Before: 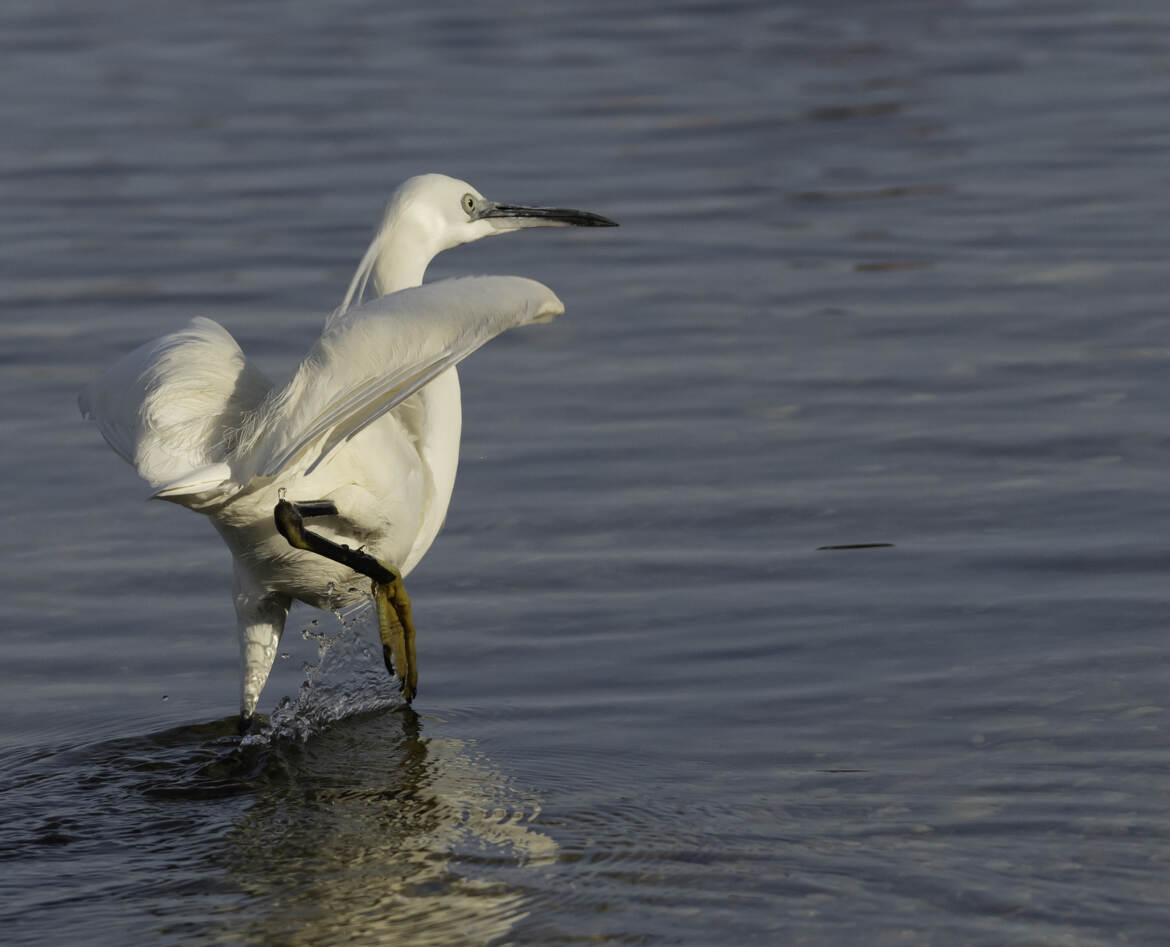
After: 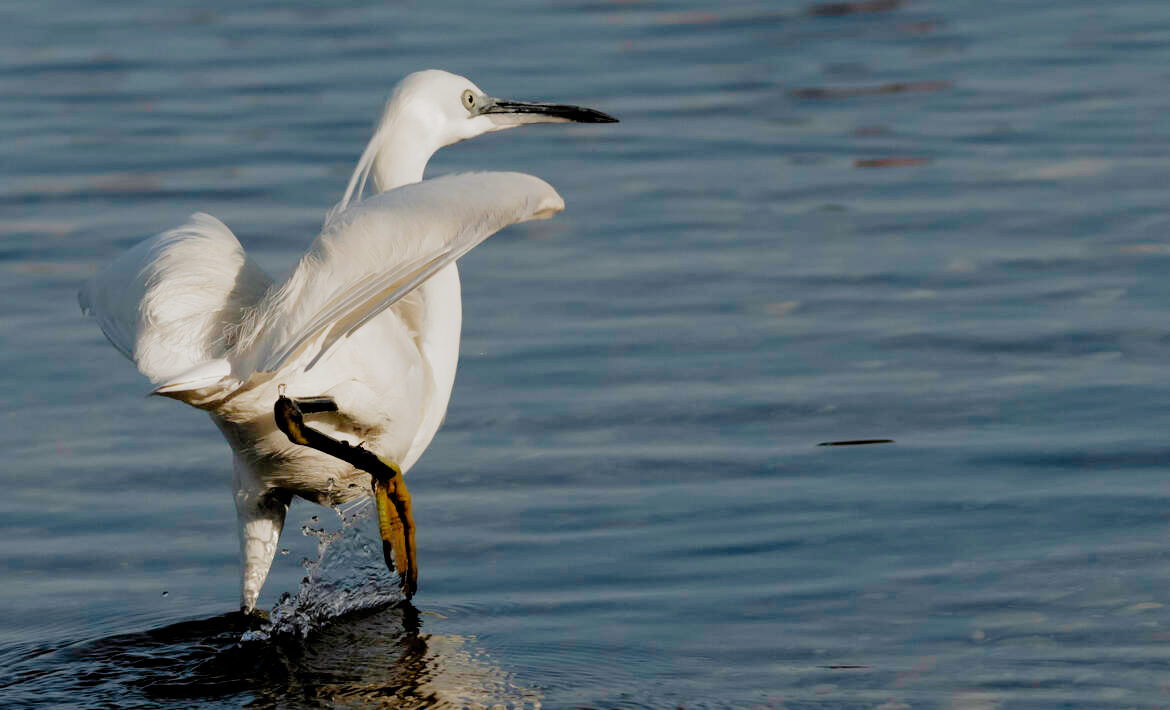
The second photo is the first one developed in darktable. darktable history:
crop: top 11.047%, bottom 13.877%
filmic rgb: black relative exposure -3.7 EV, white relative exposure 2.75 EV, dynamic range scaling -5.47%, hardness 3.05, add noise in highlights 0, preserve chrominance no, color science v3 (2019), use custom middle-gray values true, contrast in highlights soft
